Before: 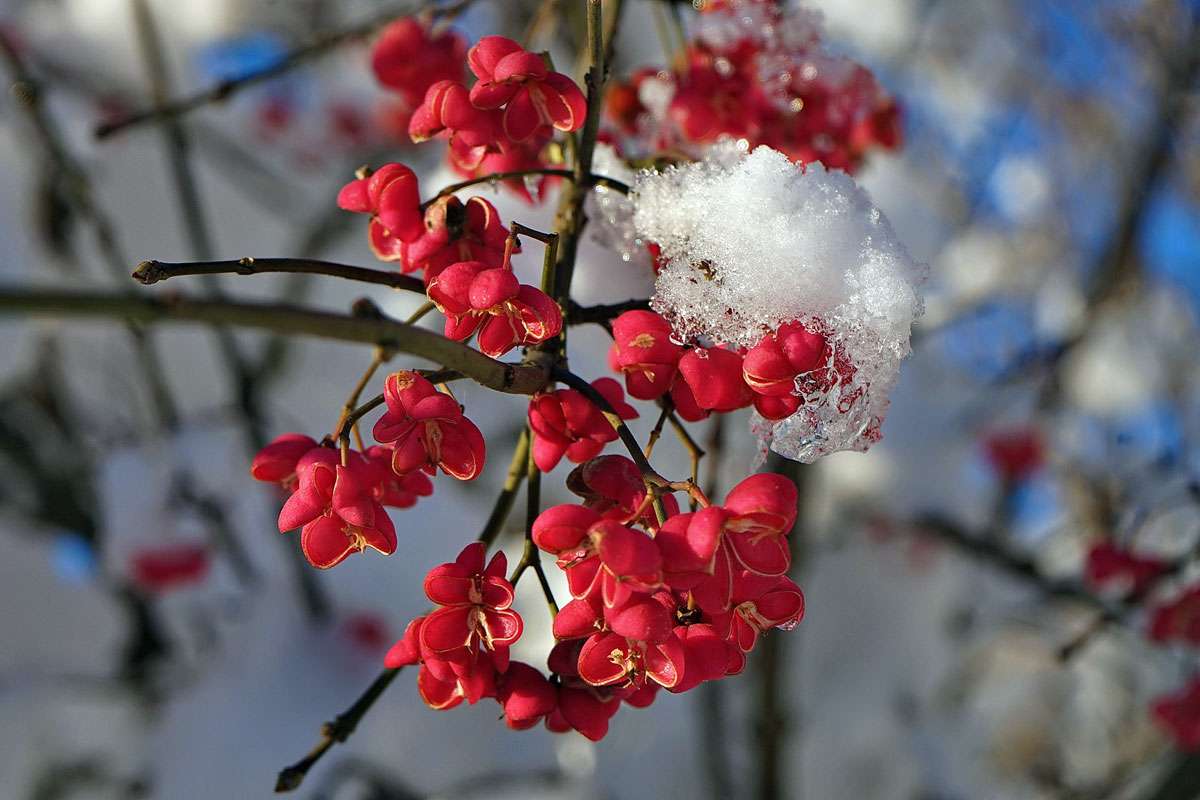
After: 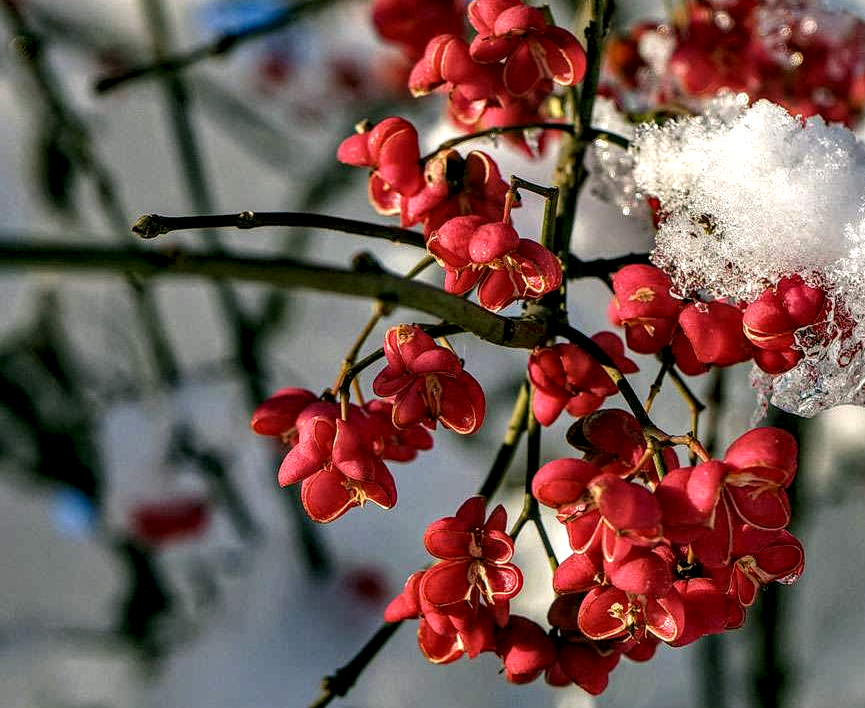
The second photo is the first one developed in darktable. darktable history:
crop: top 5.764%, right 27.91%, bottom 5.72%
tone equalizer: on, module defaults
color correction: highlights a* 4.45, highlights b* 4.94, shadows a* -8.12, shadows b* 4.88
local contrast: highlights 13%, shadows 38%, detail 184%, midtone range 0.468
